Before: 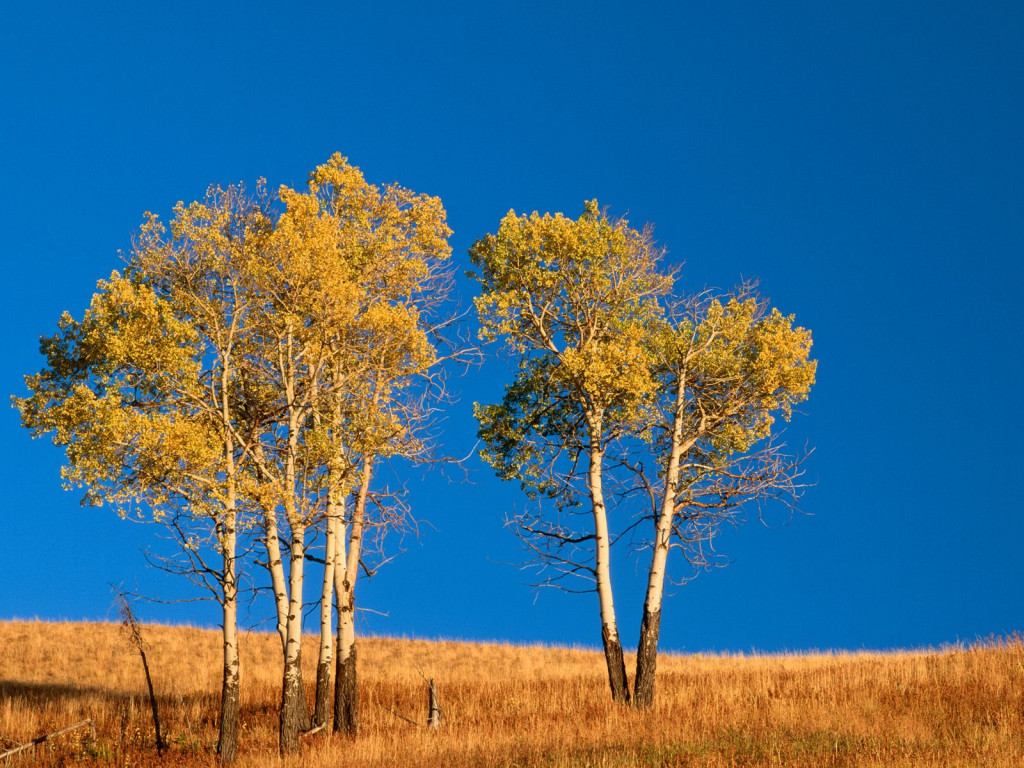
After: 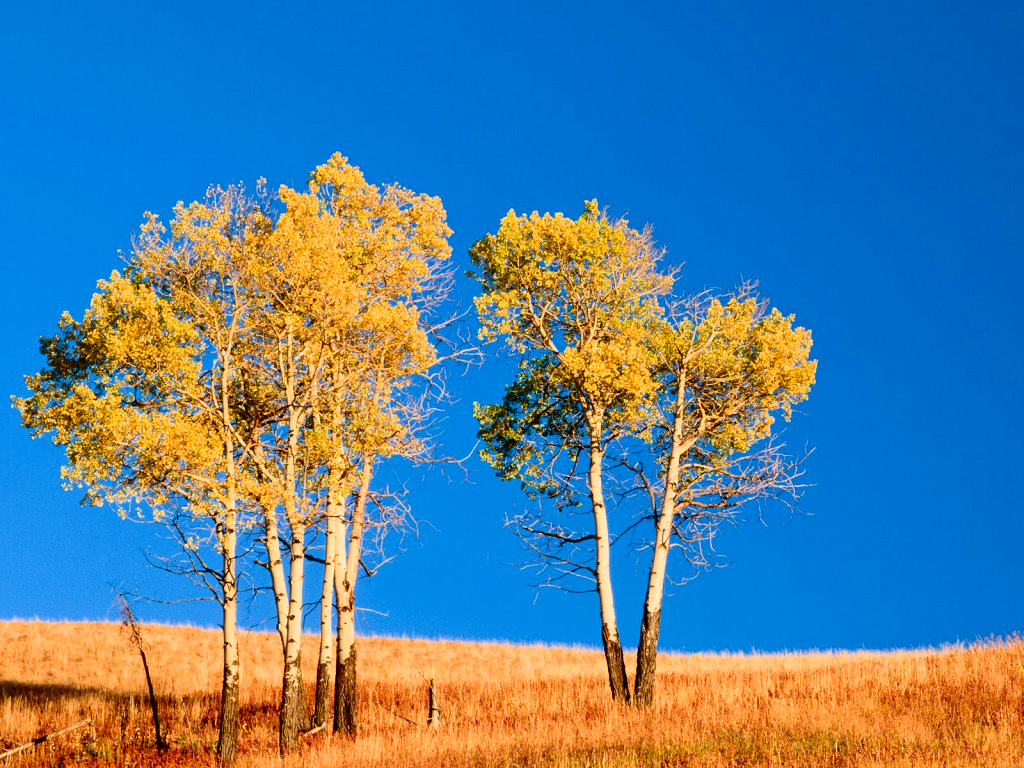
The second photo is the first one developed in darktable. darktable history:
filmic rgb: black relative exposure -7.65 EV, white relative exposure 4.56 EV, hardness 3.61
exposure: exposure 1.089 EV, compensate highlight preservation false
contrast brightness saturation: contrast 0.19, brightness -0.11, saturation 0.21
